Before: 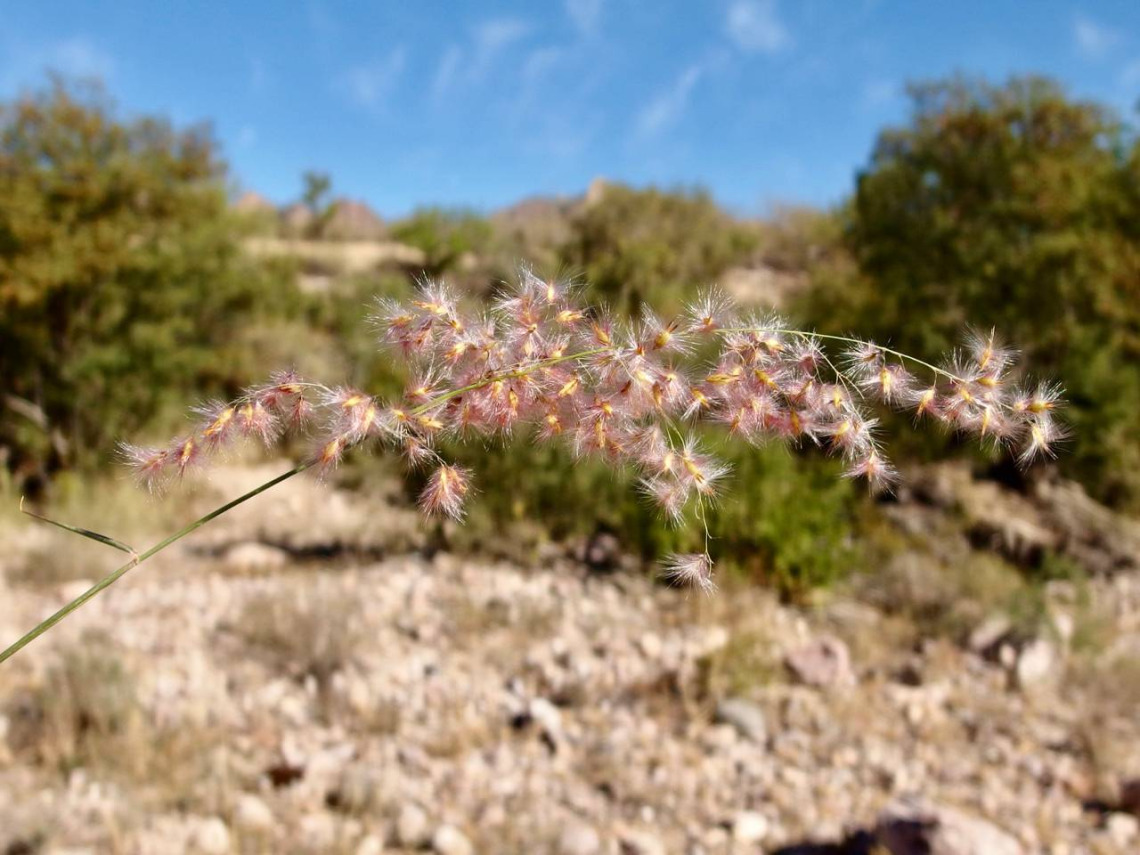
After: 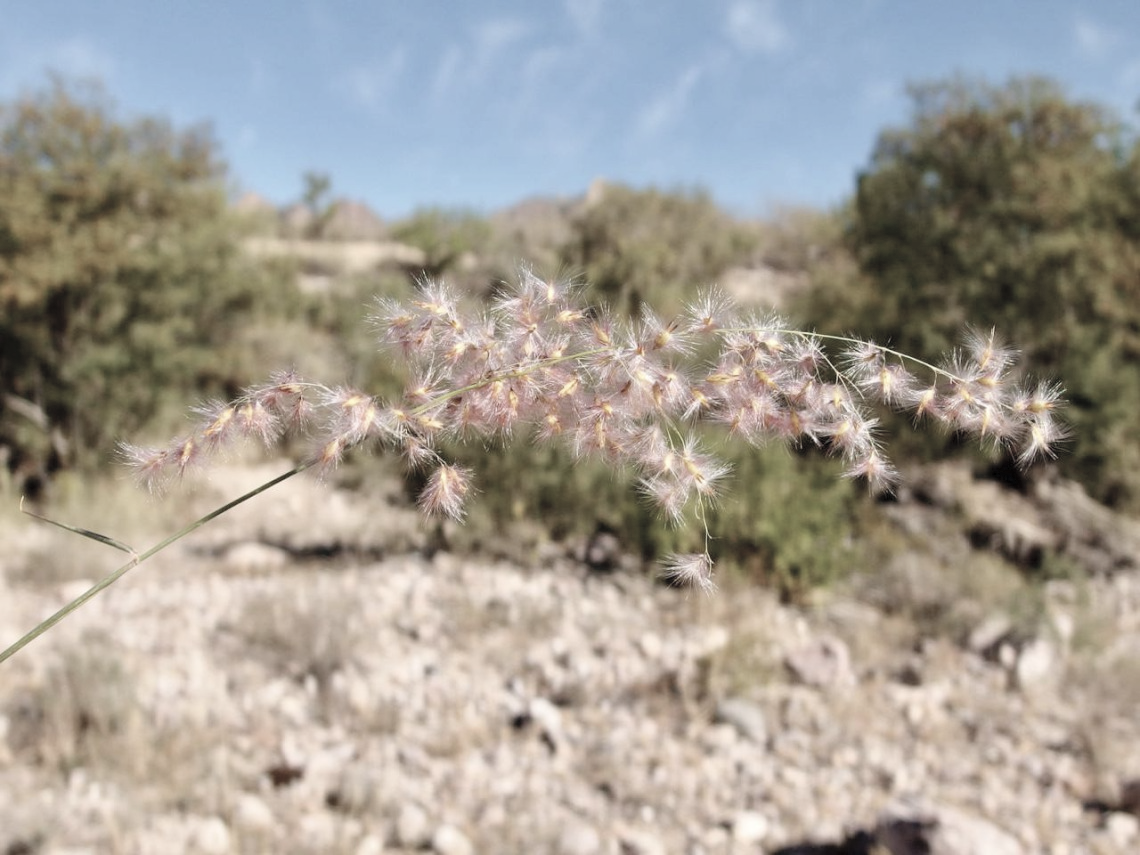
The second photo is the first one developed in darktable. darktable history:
contrast brightness saturation: brightness 0.181, saturation -0.505
